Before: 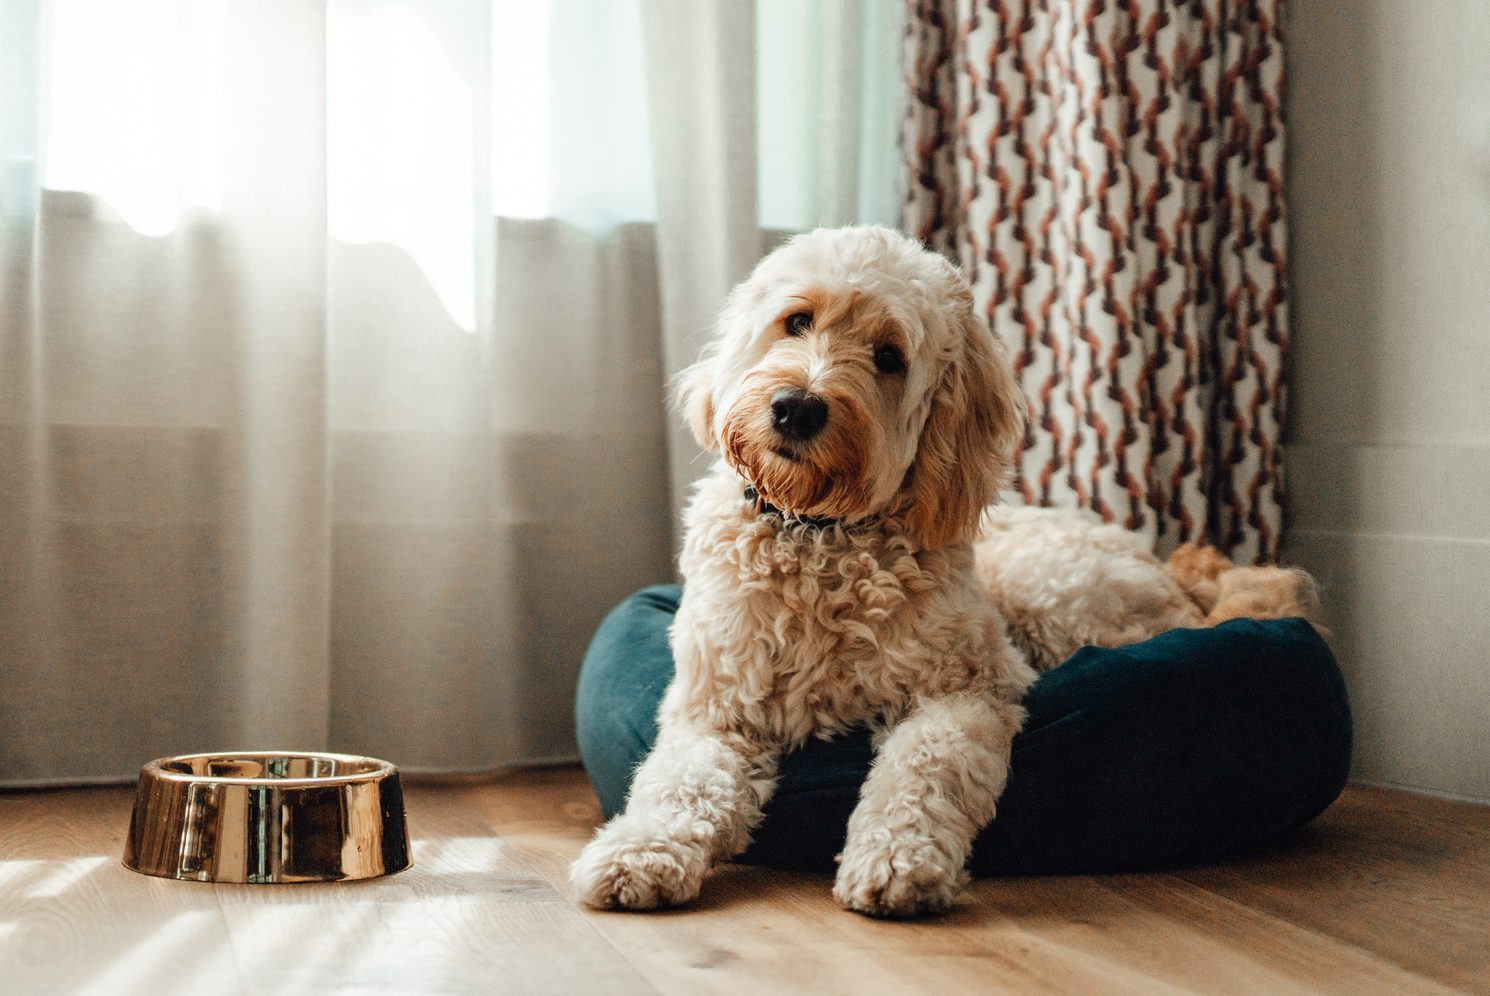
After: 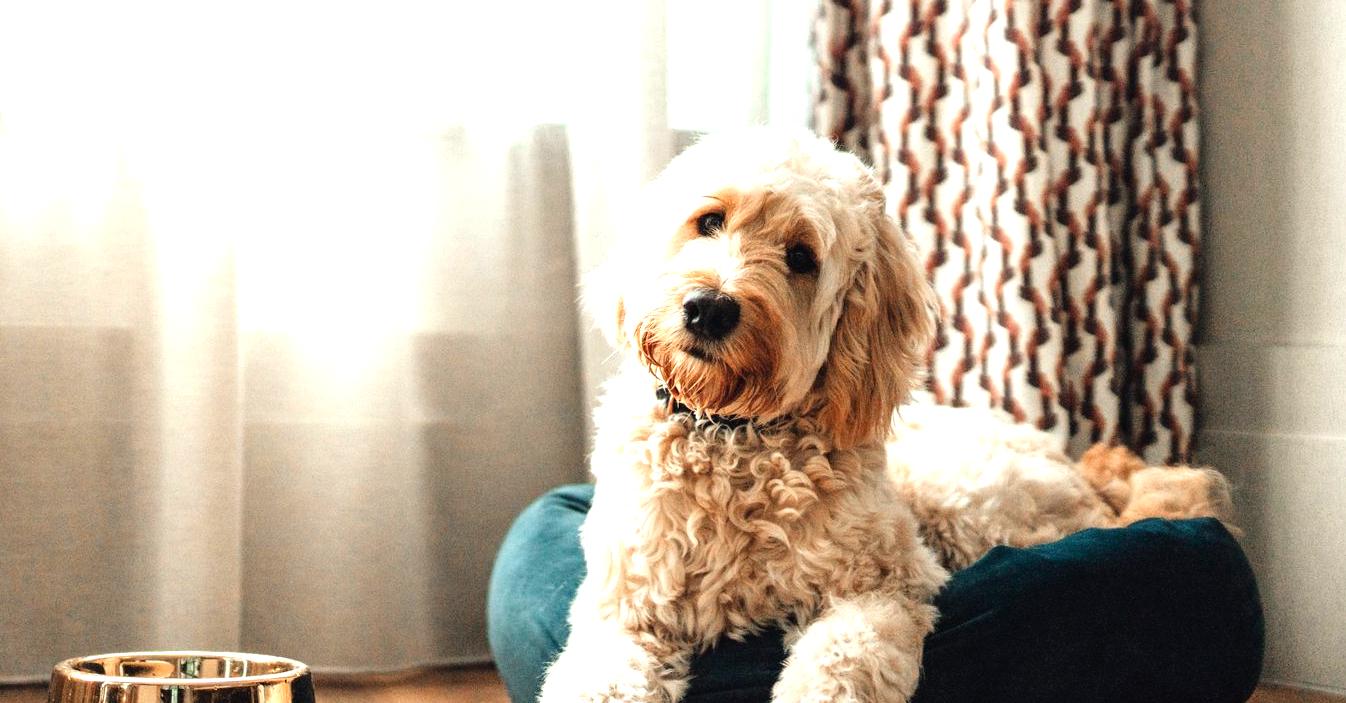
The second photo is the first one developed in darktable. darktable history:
crop: left 5.958%, top 10.046%, right 3.682%, bottom 19.303%
exposure: black level correction 0, exposure 0.692 EV, compensate highlight preservation false
tone equalizer: -8 EV -0.417 EV, -7 EV -0.362 EV, -6 EV -0.319 EV, -5 EV -0.187 EV, -3 EV 0.204 EV, -2 EV 0.348 EV, -1 EV 0.363 EV, +0 EV 0.435 EV, mask exposure compensation -0.5 EV
